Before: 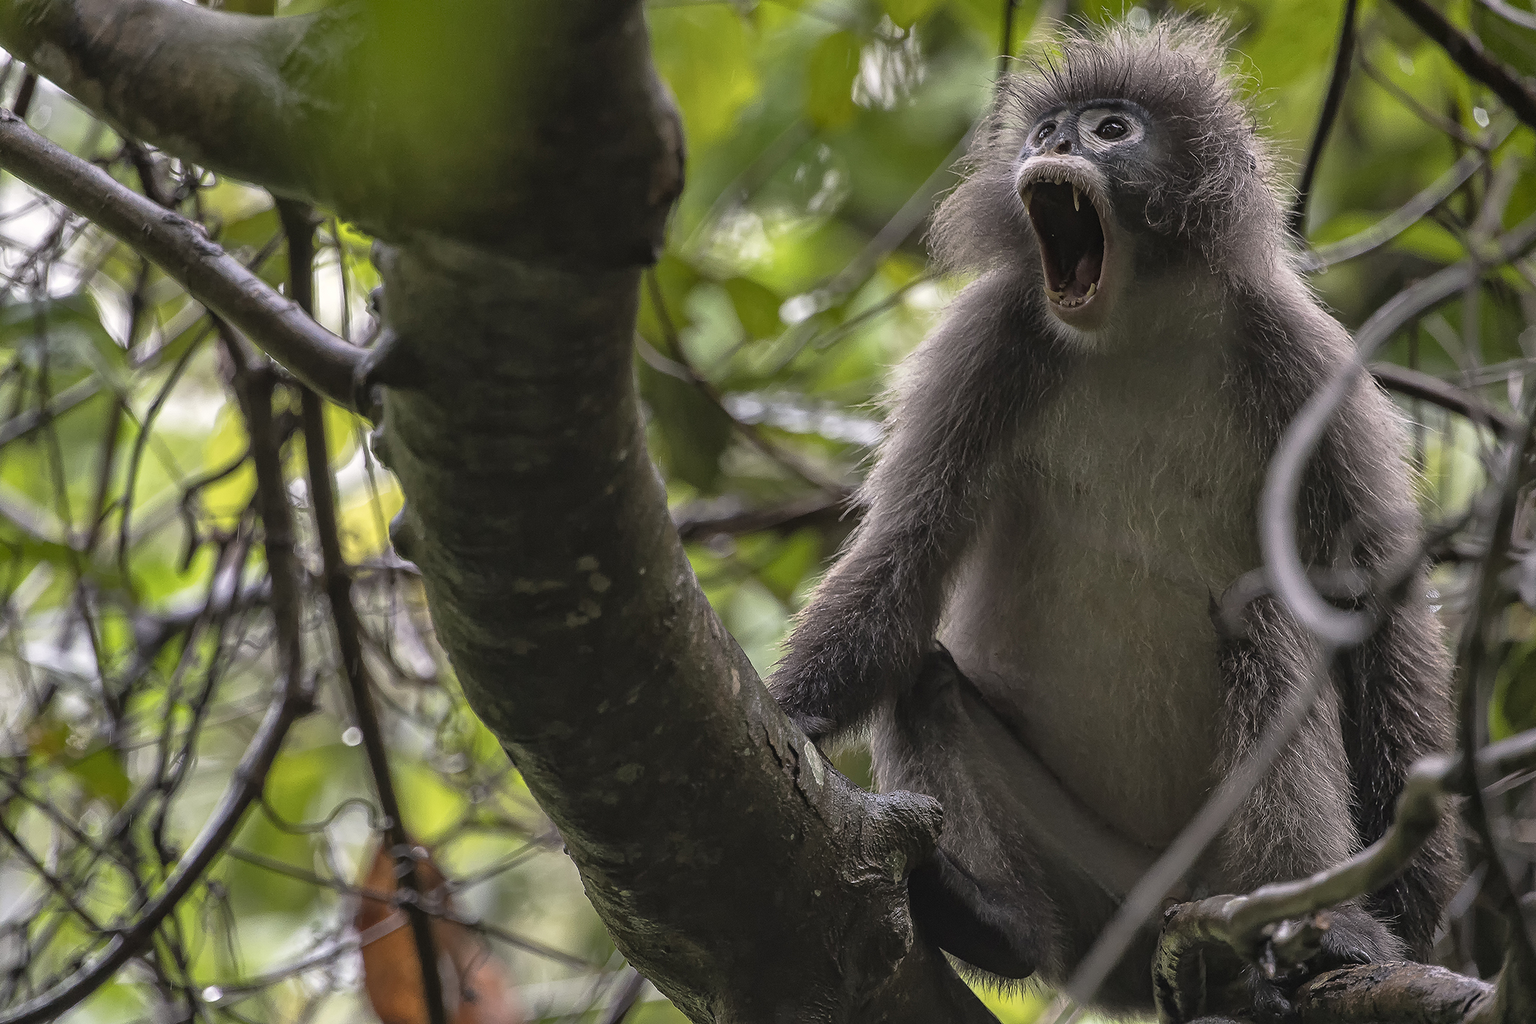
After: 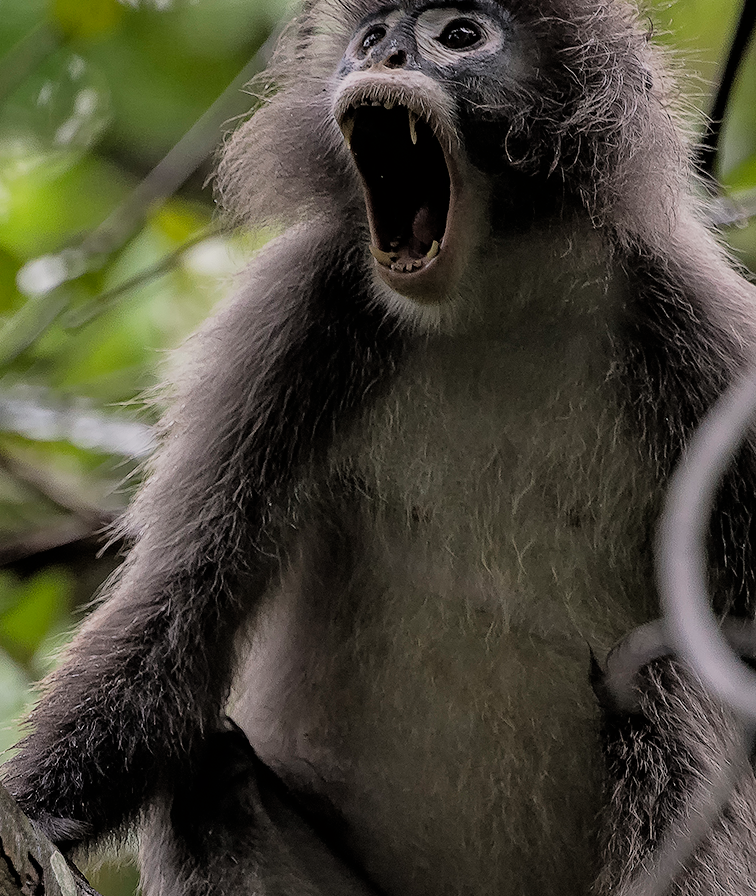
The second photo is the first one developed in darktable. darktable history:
crop and rotate: left 49.936%, top 10.094%, right 13.136%, bottom 24.256%
filmic rgb: black relative exposure -4.88 EV, hardness 2.82
